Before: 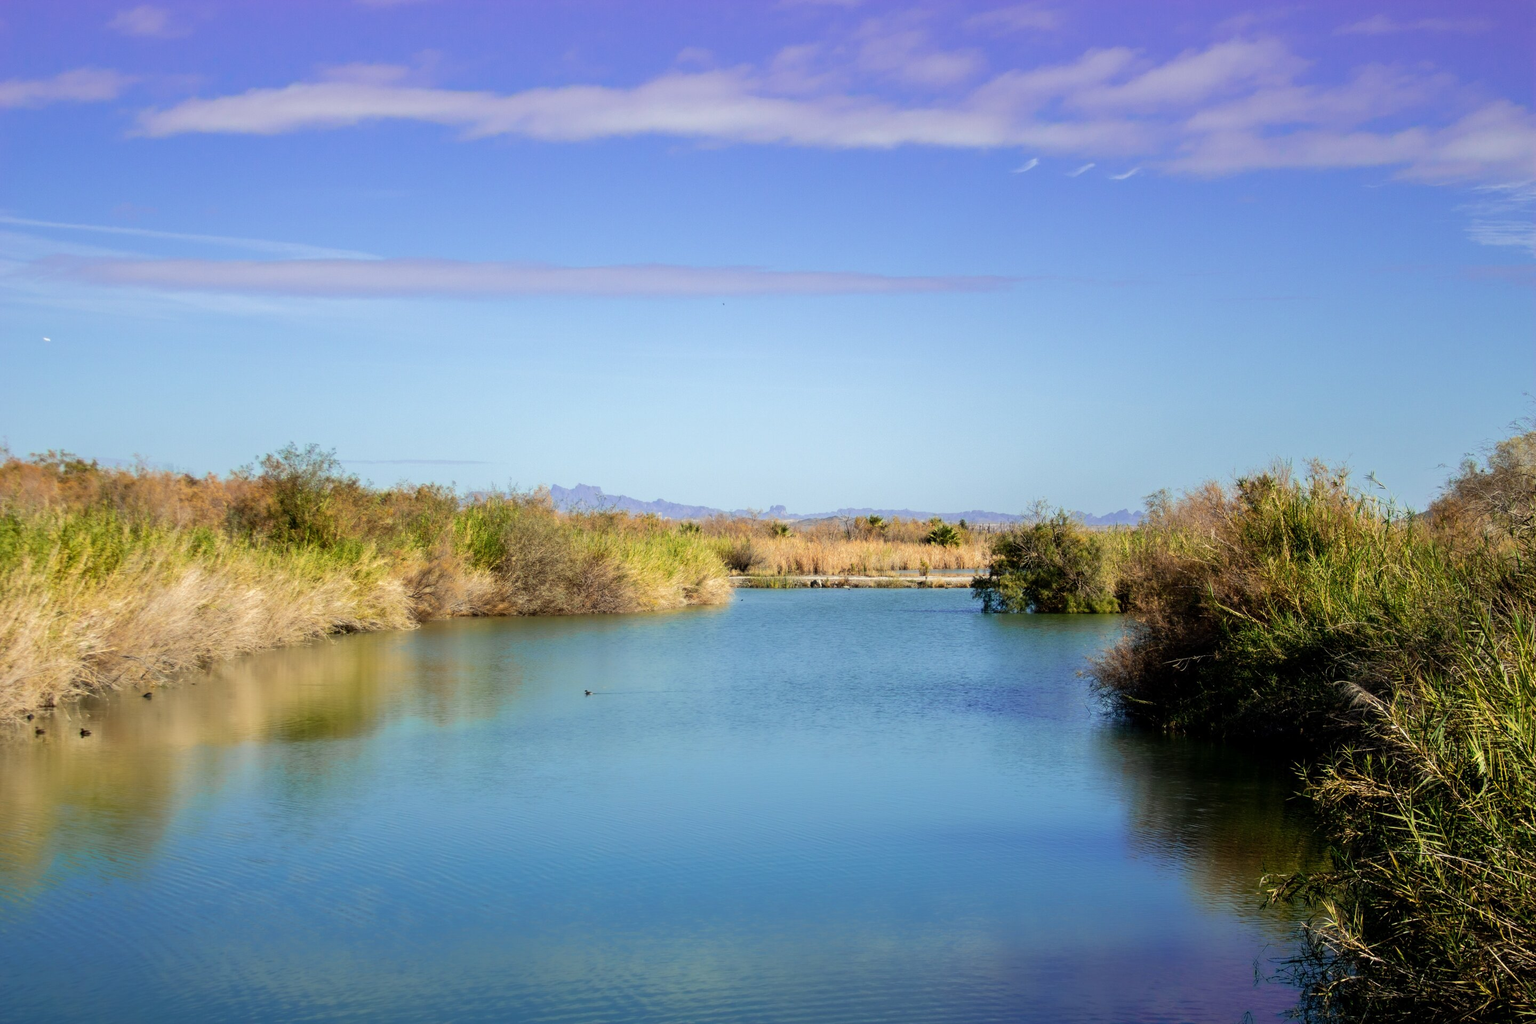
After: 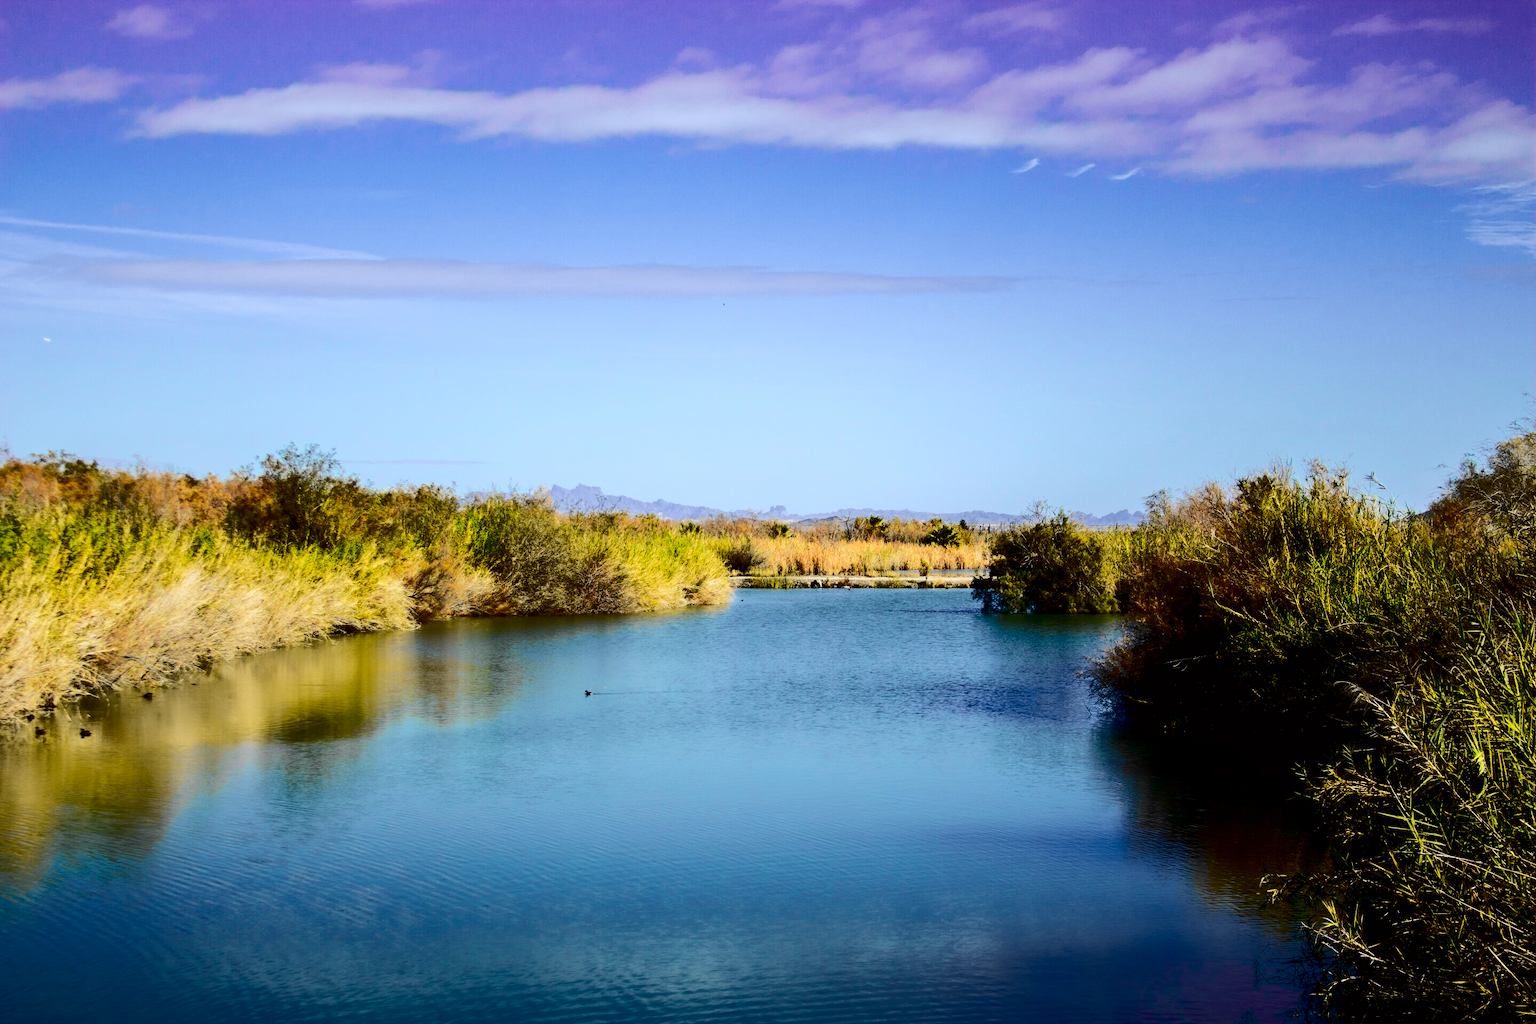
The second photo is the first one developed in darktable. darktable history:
tone curve: curves: ch0 [(0.017, 0) (0.107, 0.071) (0.295, 0.264) (0.447, 0.507) (0.54, 0.618) (0.733, 0.791) (0.879, 0.898) (1, 0.97)]; ch1 [(0, 0) (0.393, 0.415) (0.447, 0.448) (0.485, 0.497) (0.523, 0.515) (0.544, 0.55) (0.59, 0.609) (0.686, 0.686) (1, 1)]; ch2 [(0, 0) (0.369, 0.388) (0.449, 0.431) (0.499, 0.5) (0.521, 0.505) (0.53, 0.538) (0.579, 0.601) (0.669, 0.733) (1, 1)], color space Lab, independent channels, preserve colors none
white balance: red 0.974, blue 1.044
contrast brightness saturation: contrast 0.24, brightness -0.24, saturation 0.14
color zones: curves: ch0 [(0, 0.5) (0.143, 0.5) (0.286, 0.5) (0.429, 0.5) (0.571, 0.5) (0.714, 0.476) (0.857, 0.5) (1, 0.5)]; ch2 [(0, 0.5) (0.143, 0.5) (0.286, 0.5) (0.429, 0.5) (0.571, 0.5) (0.714, 0.487) (0.857, 0.5) (1, 0.5)]
